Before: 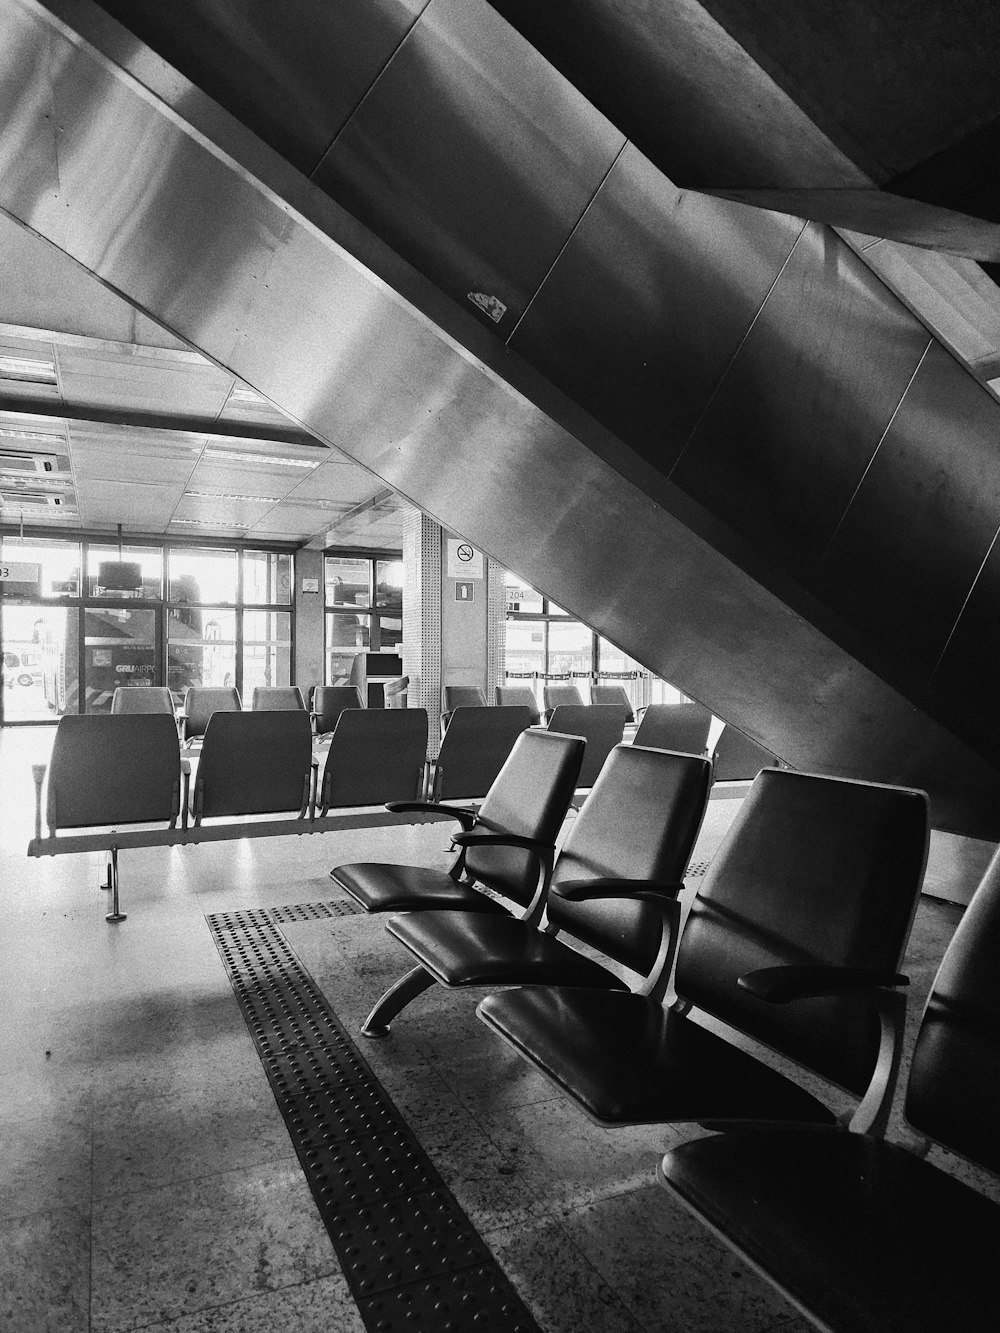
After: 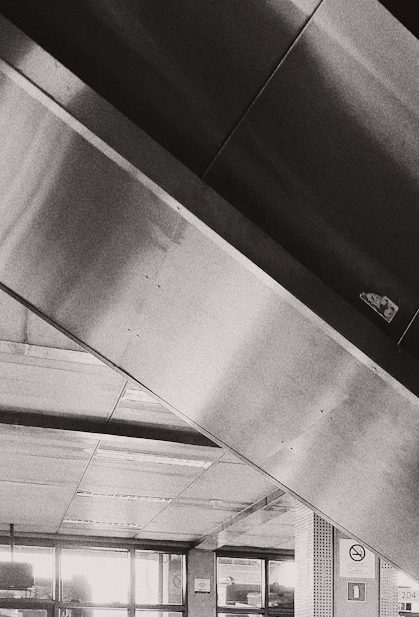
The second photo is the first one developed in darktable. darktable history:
tone curve: curves: ch0 [(0, 0.019) (0.204, 0.162) (0.491, 0.519) (0.748, 0.765) (1, 0.919)]; ch1 [(0, 0) (0.179, 0.173) (0.322, 0.32) (0.442, 0.447) (0.496, 0.504) (0.566, 0.585) (0.761, 0.803) (1, 1)]; ch2 [(0, 0) (0.434, 0.447) (0.483, 0.487) (0.555, 0.563) (0.697, 0.68) (1, 1)], color space Lab, independent channels, preserve colors none
crop and rotate: left 10.817%, top 0.062%, right 47.194%, bottom 53.626%
color balance rgb: perceptual saturation grading › global saturation 20%, global vibrance 20%
